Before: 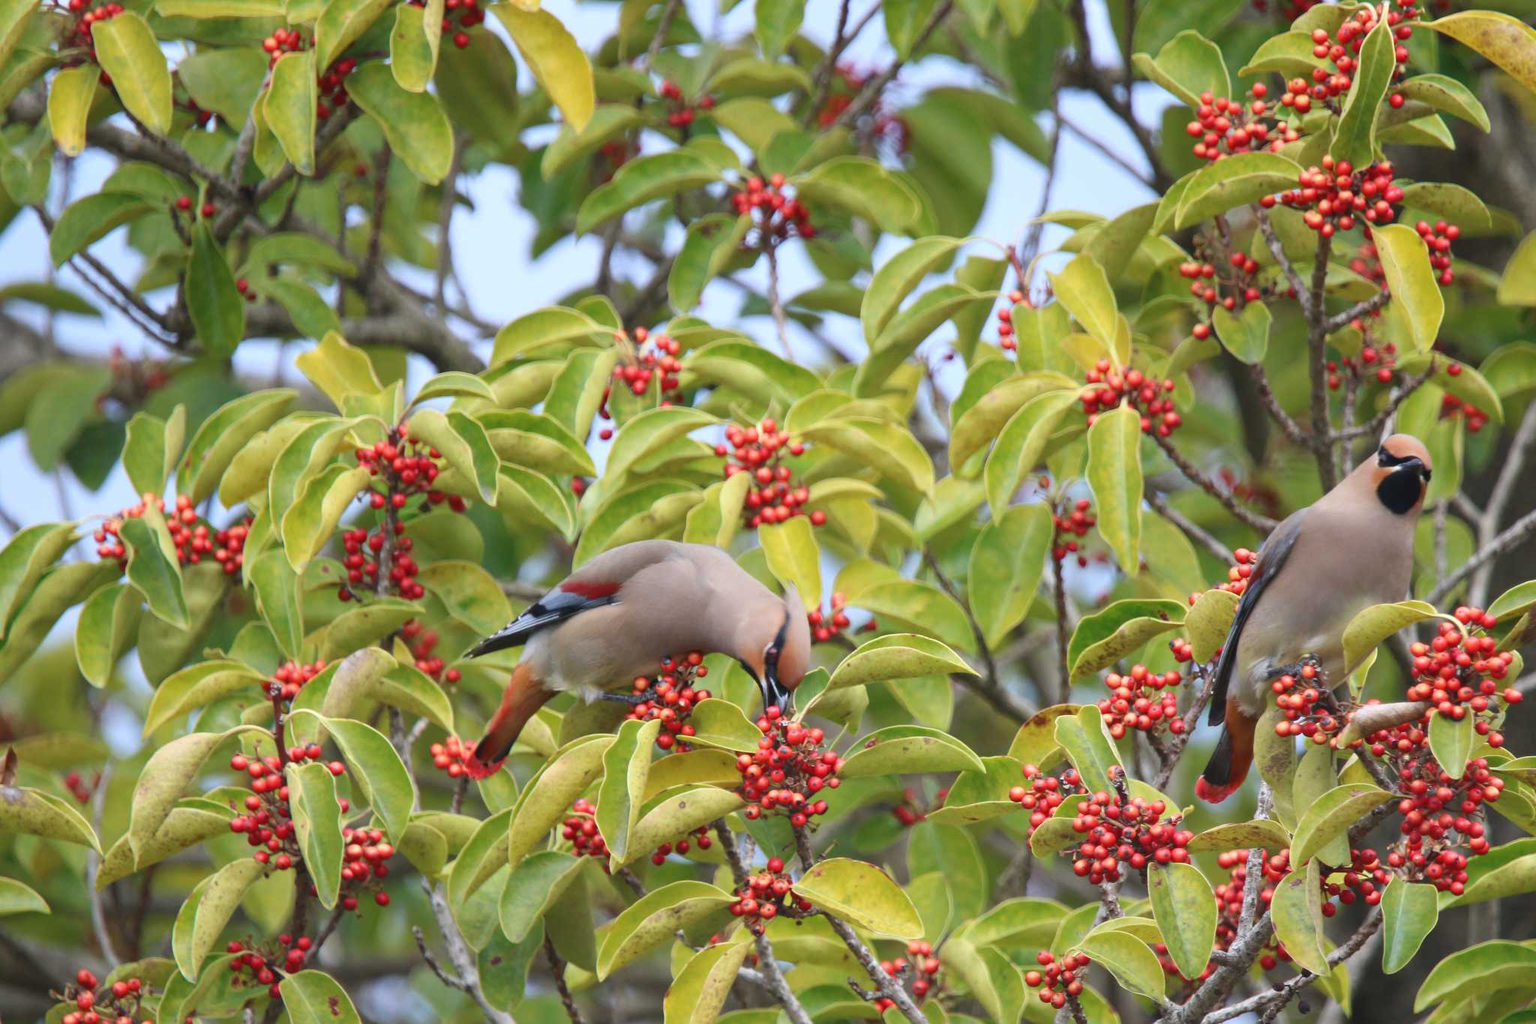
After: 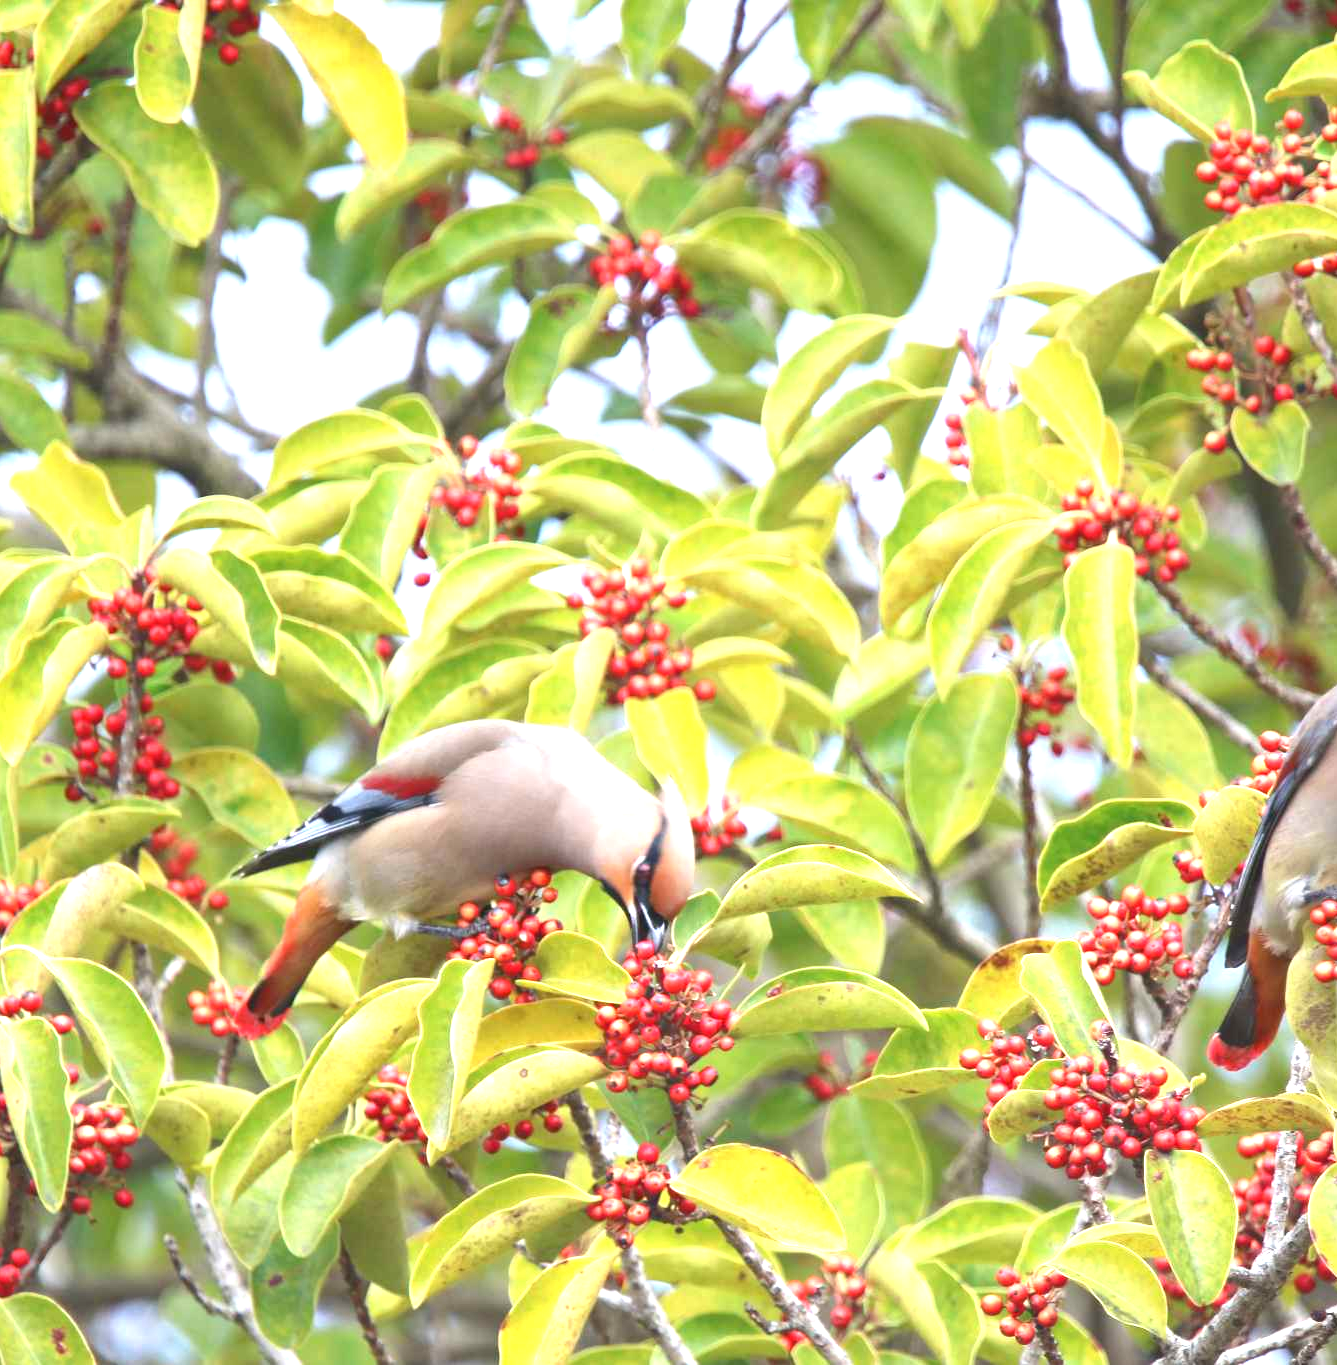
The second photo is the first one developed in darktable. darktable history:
crop and rotate: left 18.885%, right 15.824%
exposure: black level correction 0, exposure 1.2 EV, compensate highlight preservation false
